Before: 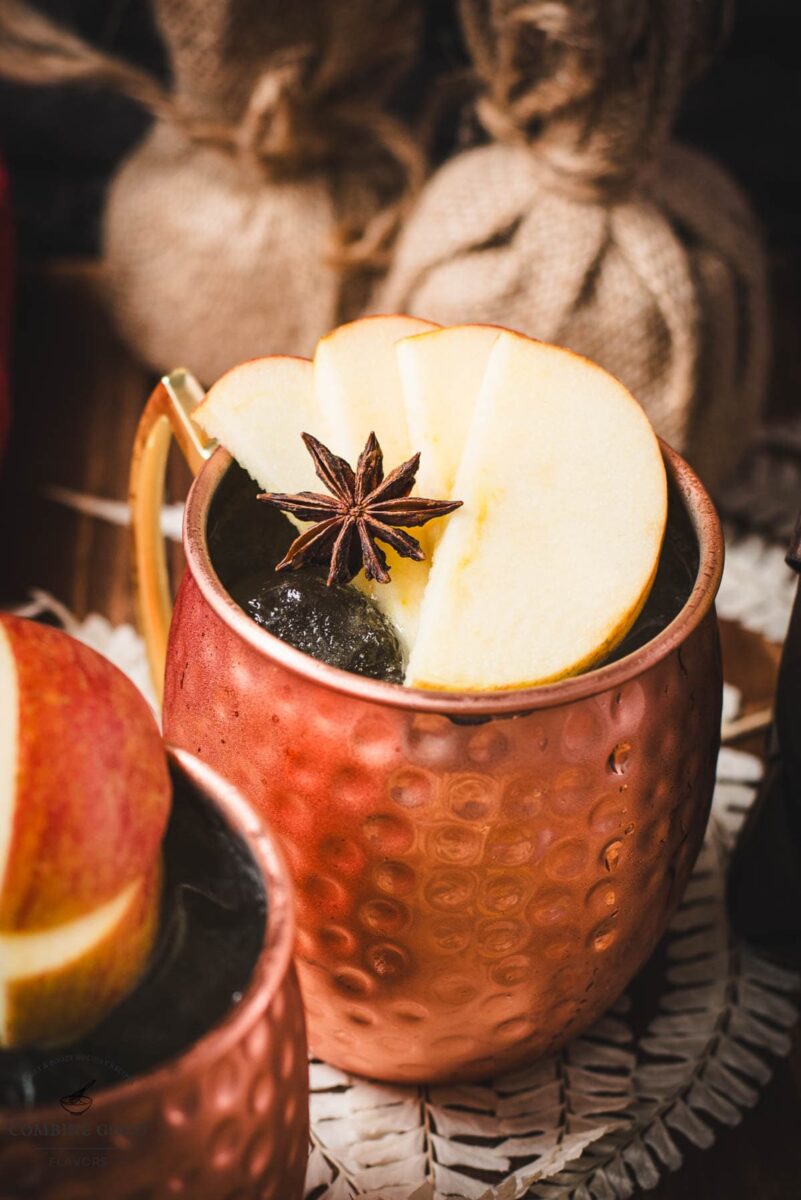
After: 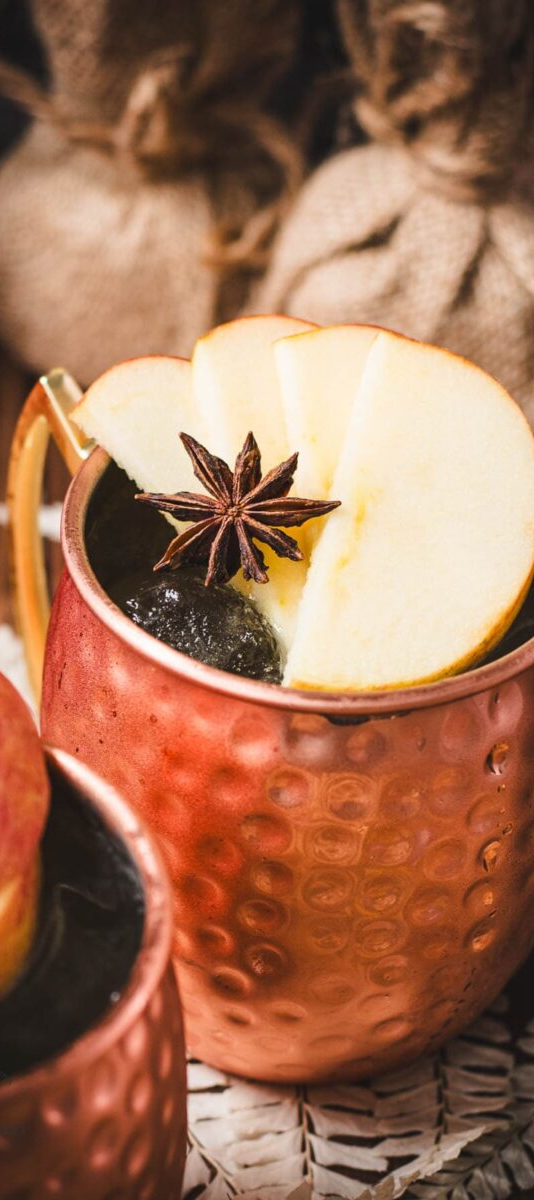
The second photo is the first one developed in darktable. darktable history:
crop and rotate: left 15.363%, right 17.879%
